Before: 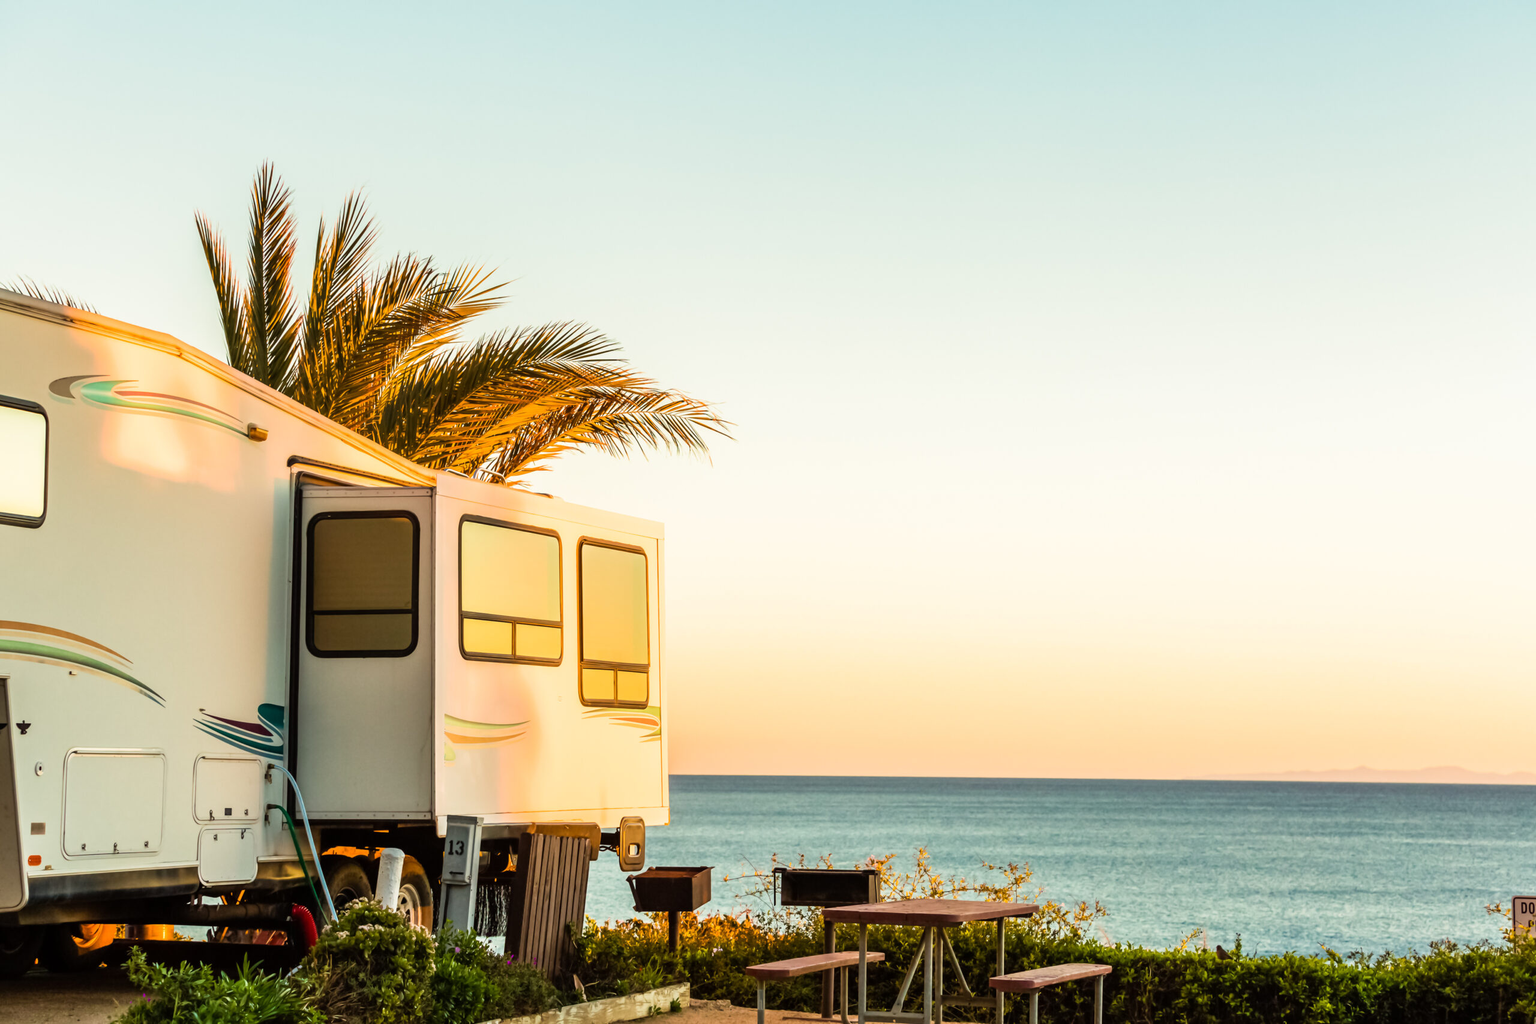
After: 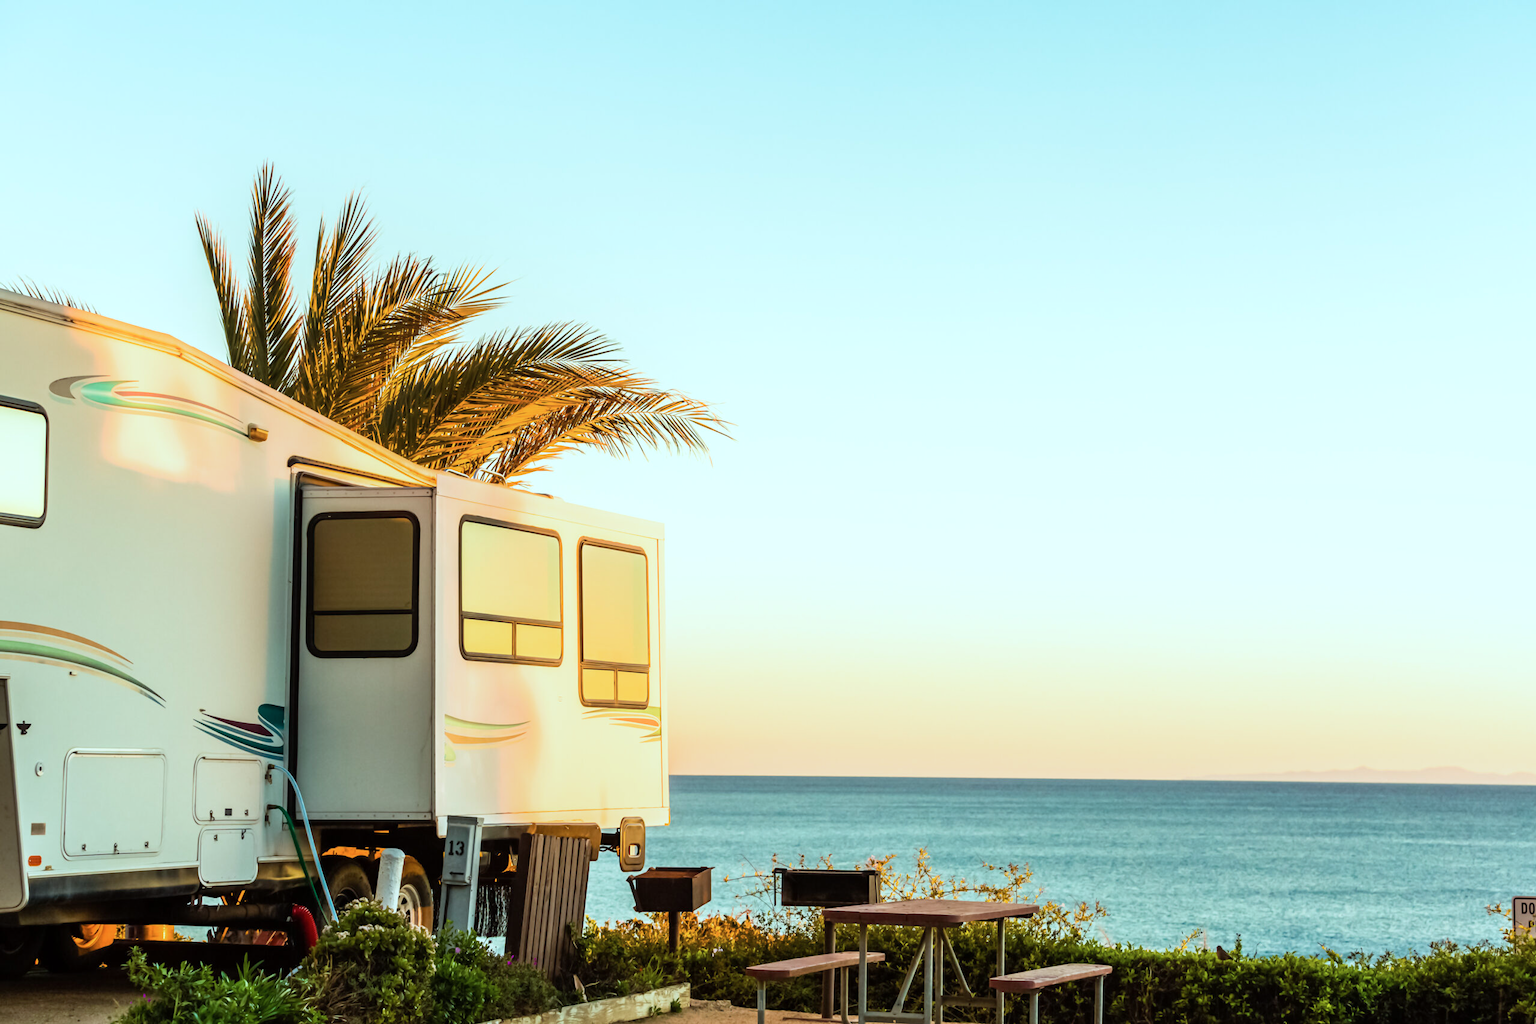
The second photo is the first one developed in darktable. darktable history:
shadows and highlights: radius 93.07, shadows -14.46, white point adjustment 0.23, highlights 31.48, compress 48.23%, highlights color adjustment 52.79%, soften with gaussian
color correction: highlights a* -10.04, highlights b* -10.37
